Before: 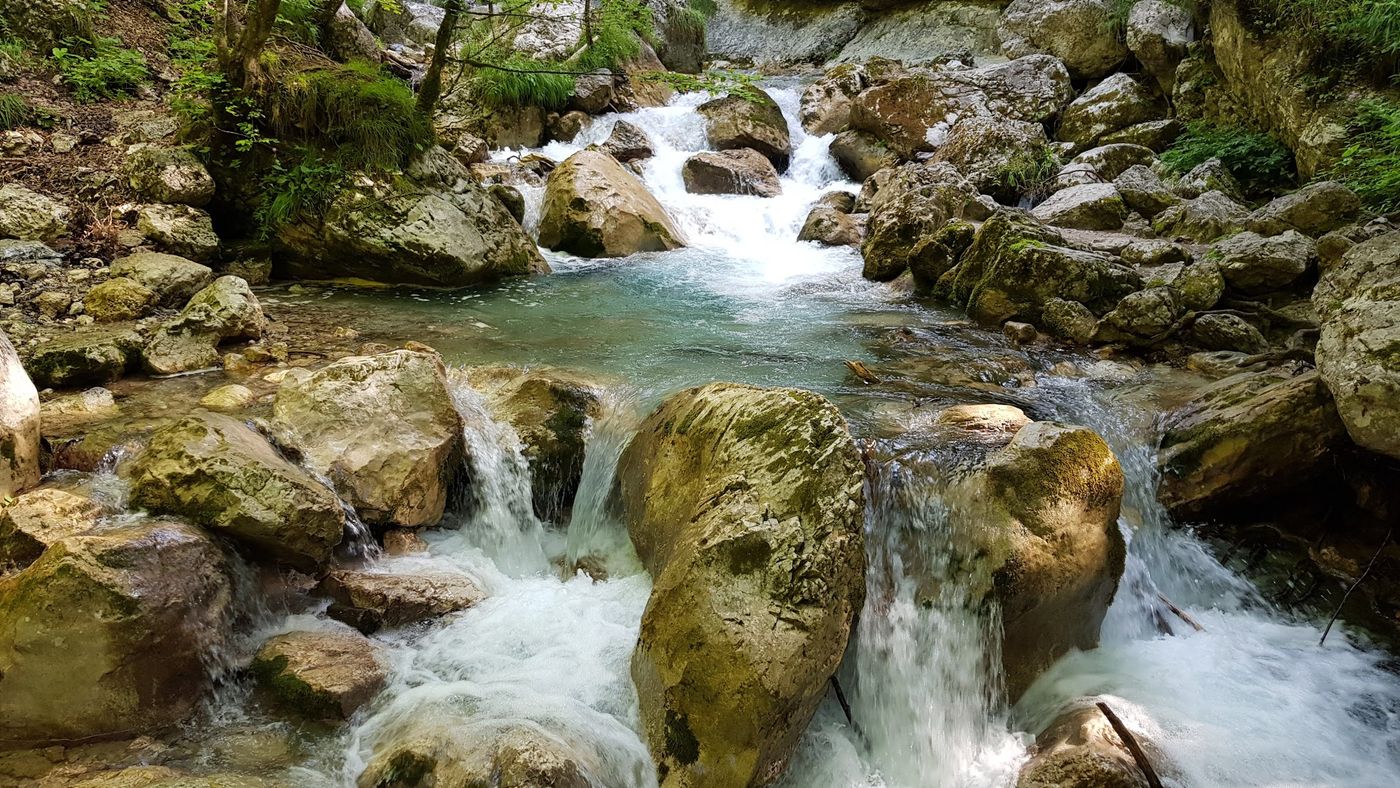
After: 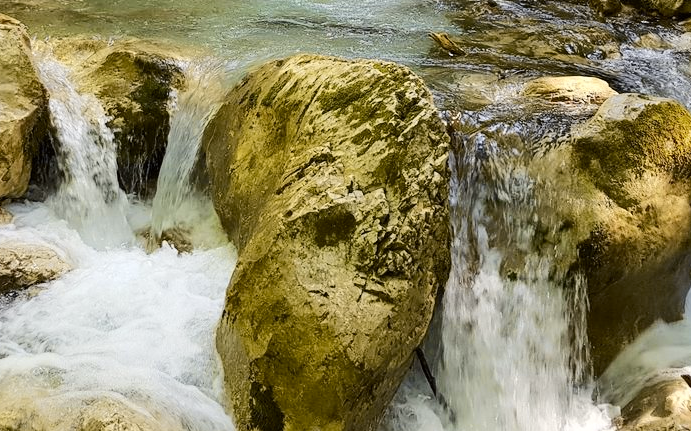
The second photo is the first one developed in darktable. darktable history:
crop: left 29.695%, top 41.747%, right 20.896%, bottom 3.486%
tone curve: curves: ch0 [(0, 0) (0.239, 0.248) (0.508, 0.606) (0.828, 0.878) (1, 1)]; ch1 [(0, 0) (0.401, 0.42) (0.45, 0.464) (0.492, 0.498) (0.511, 0.507) (0.561, 0.549) (0.688, 0.726) (1, 1)]; ch2 [(0, 0) (0.411, 0.433) (0.5, 0.504) (0.545, 0.574) (1, 1)], color space Lab, independent channels, preserve colors none
